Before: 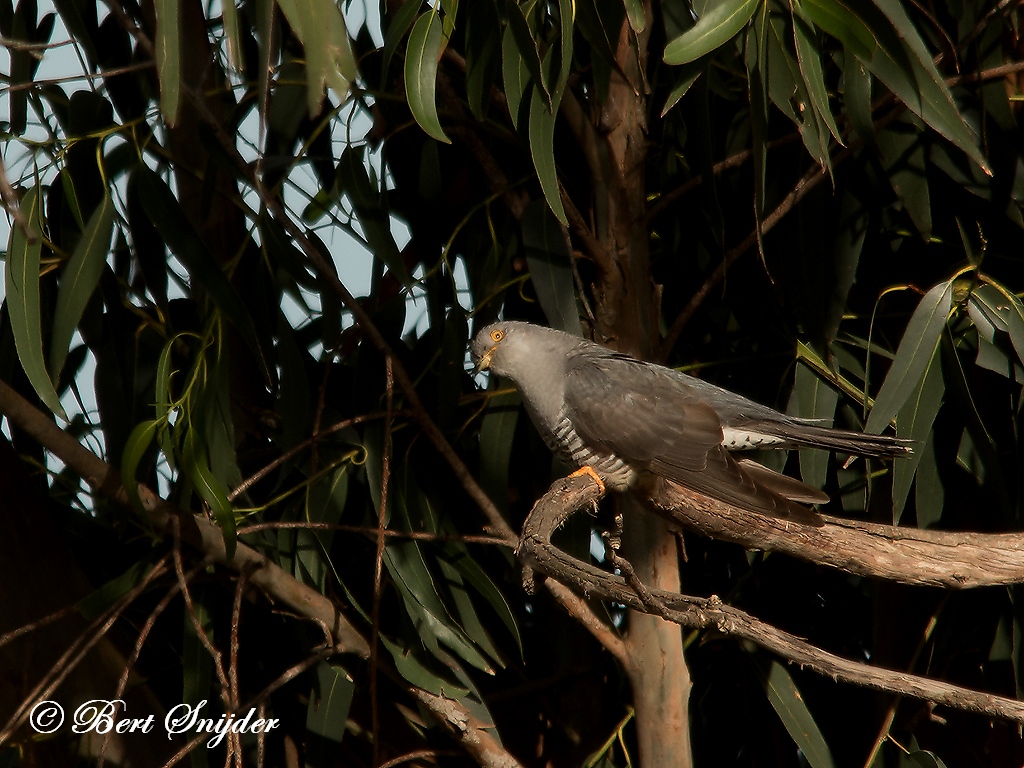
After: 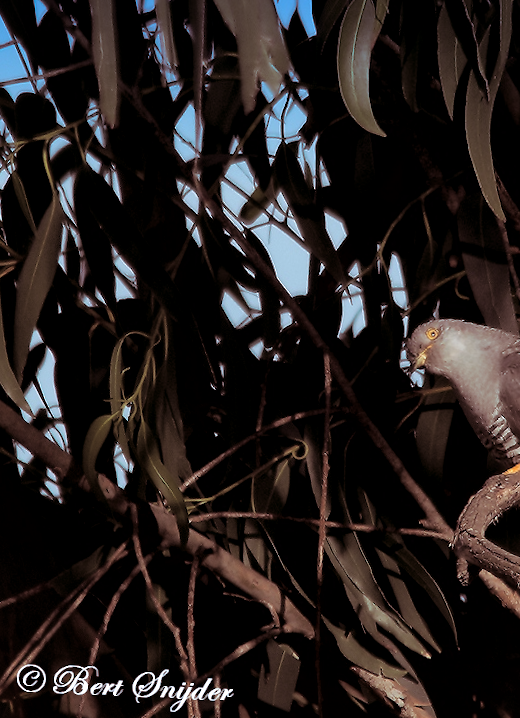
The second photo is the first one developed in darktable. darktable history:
crop: left 0.587%, right 45.588%, bottom 0.086%
graduated density: density 2.02 EV, hardness 44%, rotation 0.374°, offset 8.21, hue 208.8°, saturation 97%
white balance: red 0.931, blue 1.11
rotate and perspective: rotation 0.062°, lens shift (vertical) 0.115, lens shift (horizontal) -0.133, crop left 0.047, crop right 0.94, crop top 0.061, crop bottom 0.94
split-toning: shadows › saturation 0.41, highlights › saturation 0, compress 33.55%
local contrast: mode bilateral grid, contrast 20, coarseness 50, detail 179%, midtone range 0.2
exposure: exposure 0.2 EV, compensate highlight preservation false
tone equalizer: on, module defaults
